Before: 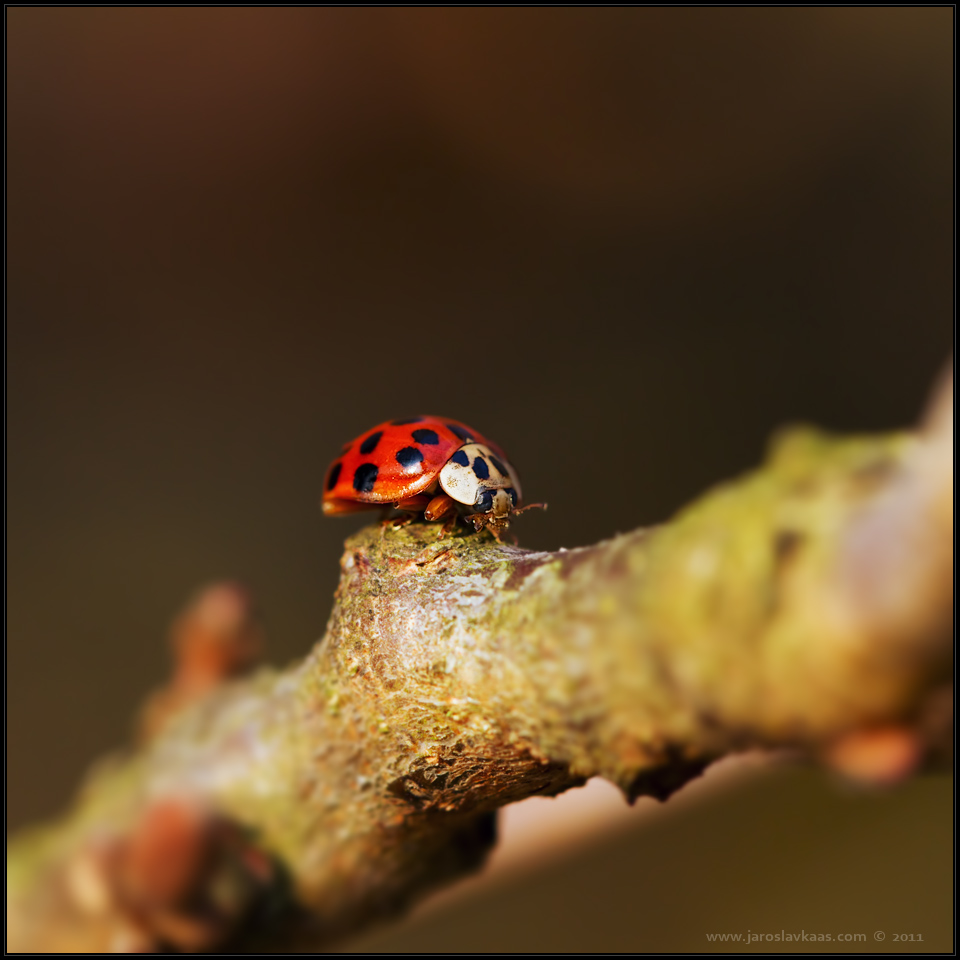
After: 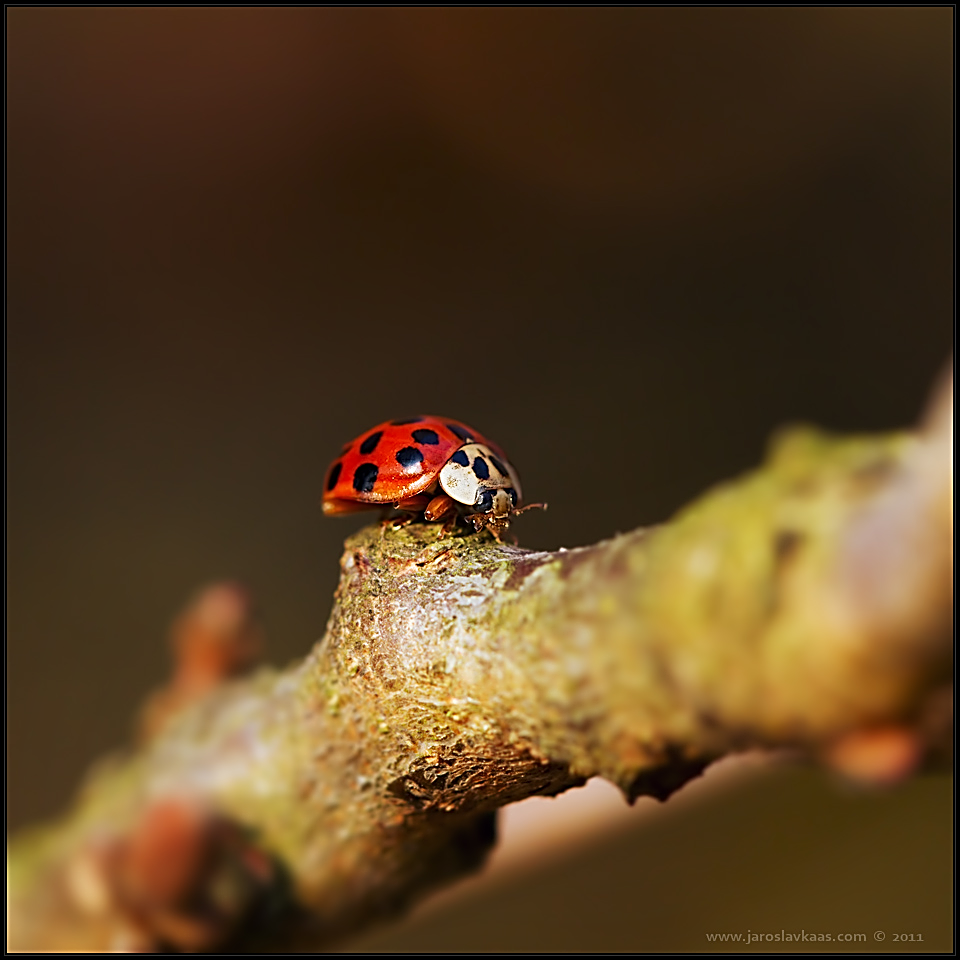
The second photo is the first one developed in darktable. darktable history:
shadows and highlights: shadows -21.3, highlights 100, soften with gaussian
sharpen: amount 0.901
